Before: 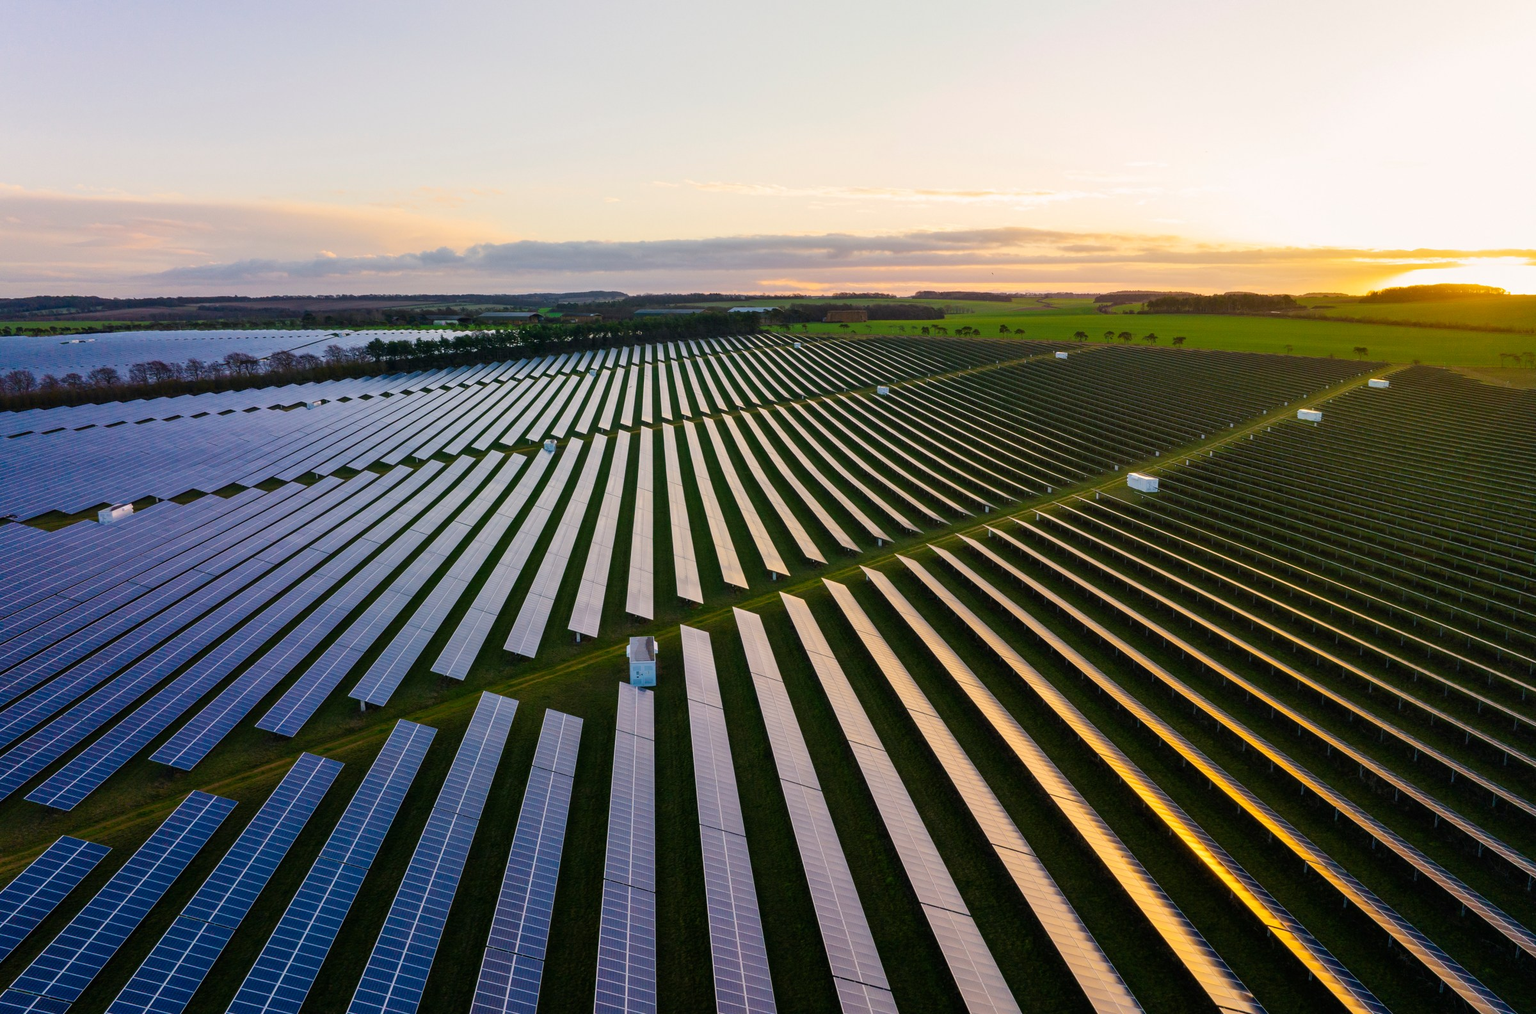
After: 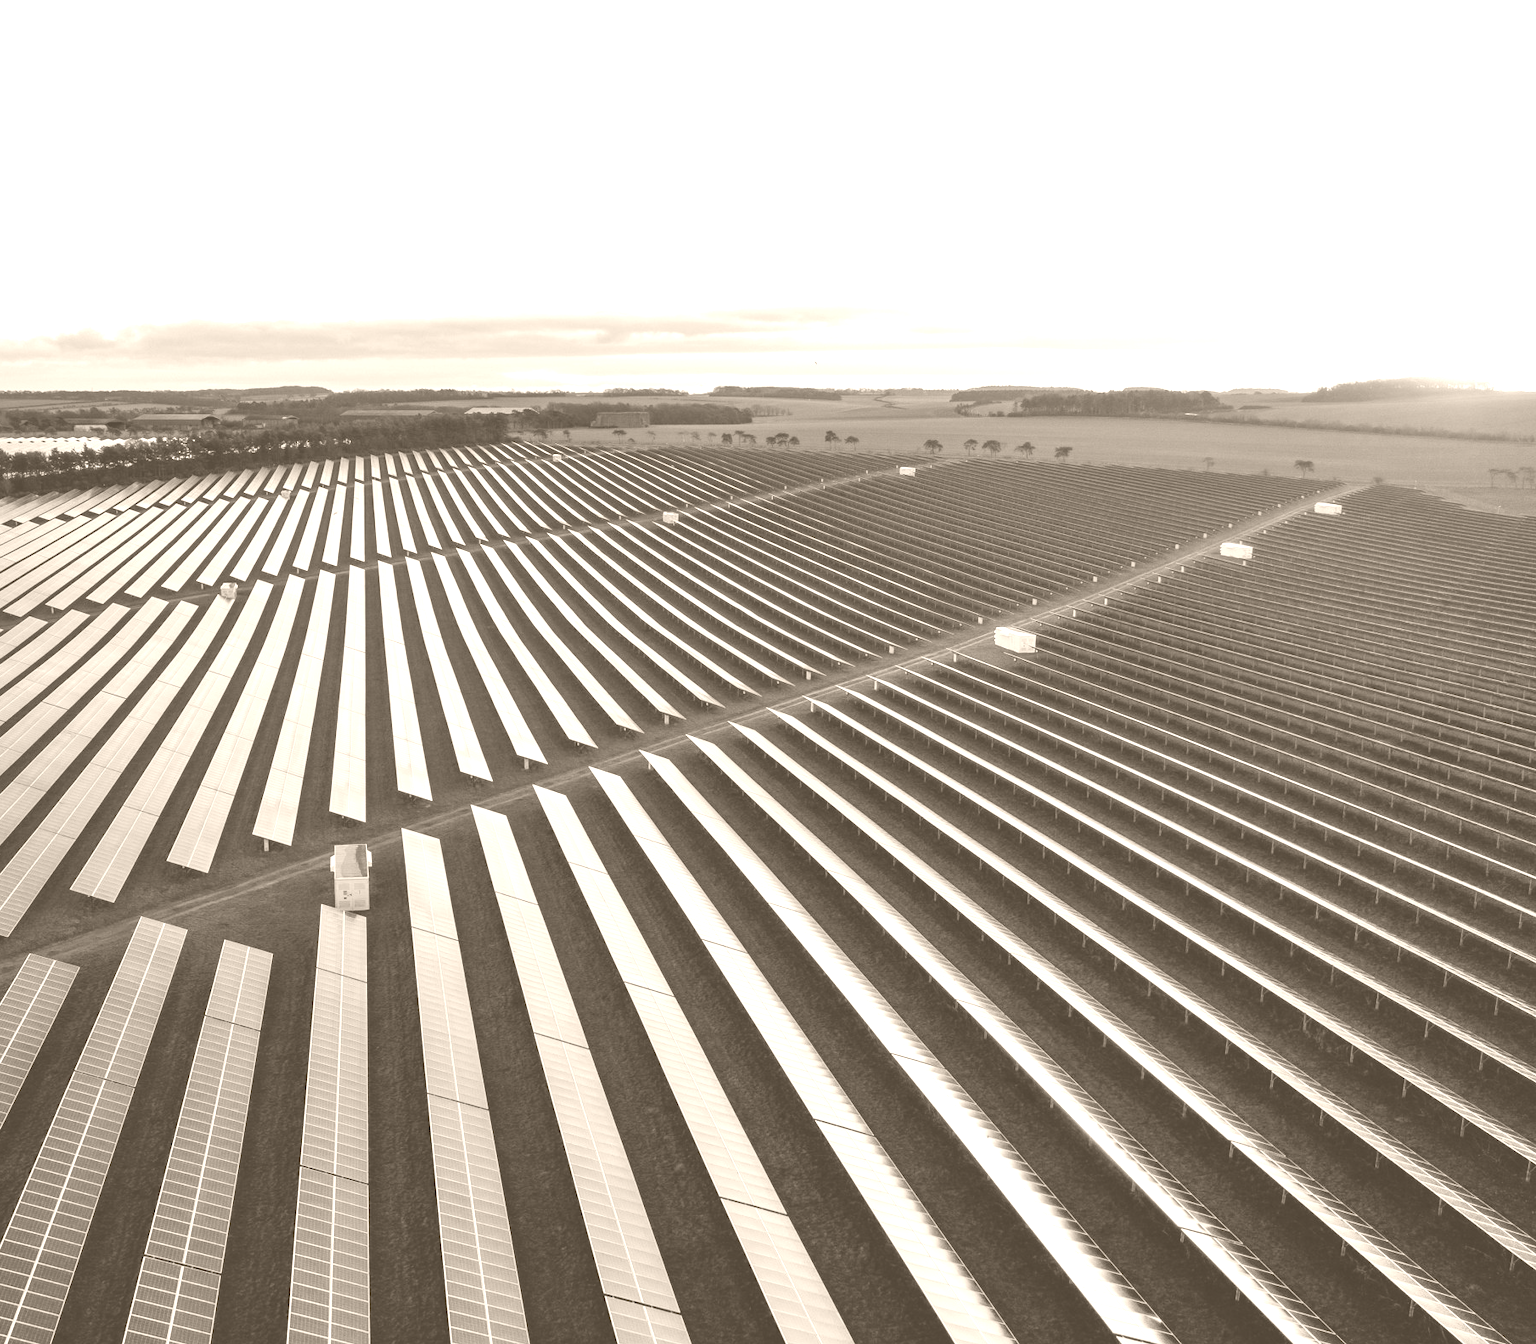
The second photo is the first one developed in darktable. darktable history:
crop and rotate: left 24.6%
shadows and highlights: shadows 37.27, highlights -28.18, soften with gaussian
rgb levels: mode RGB, independent channels, levels [[0, 0.474, 1], [0, 0.5, 1], [0, 0.5, 1]]
colorize: hue 34.49°, saturation 35.33%, source mix 100%, version 1
